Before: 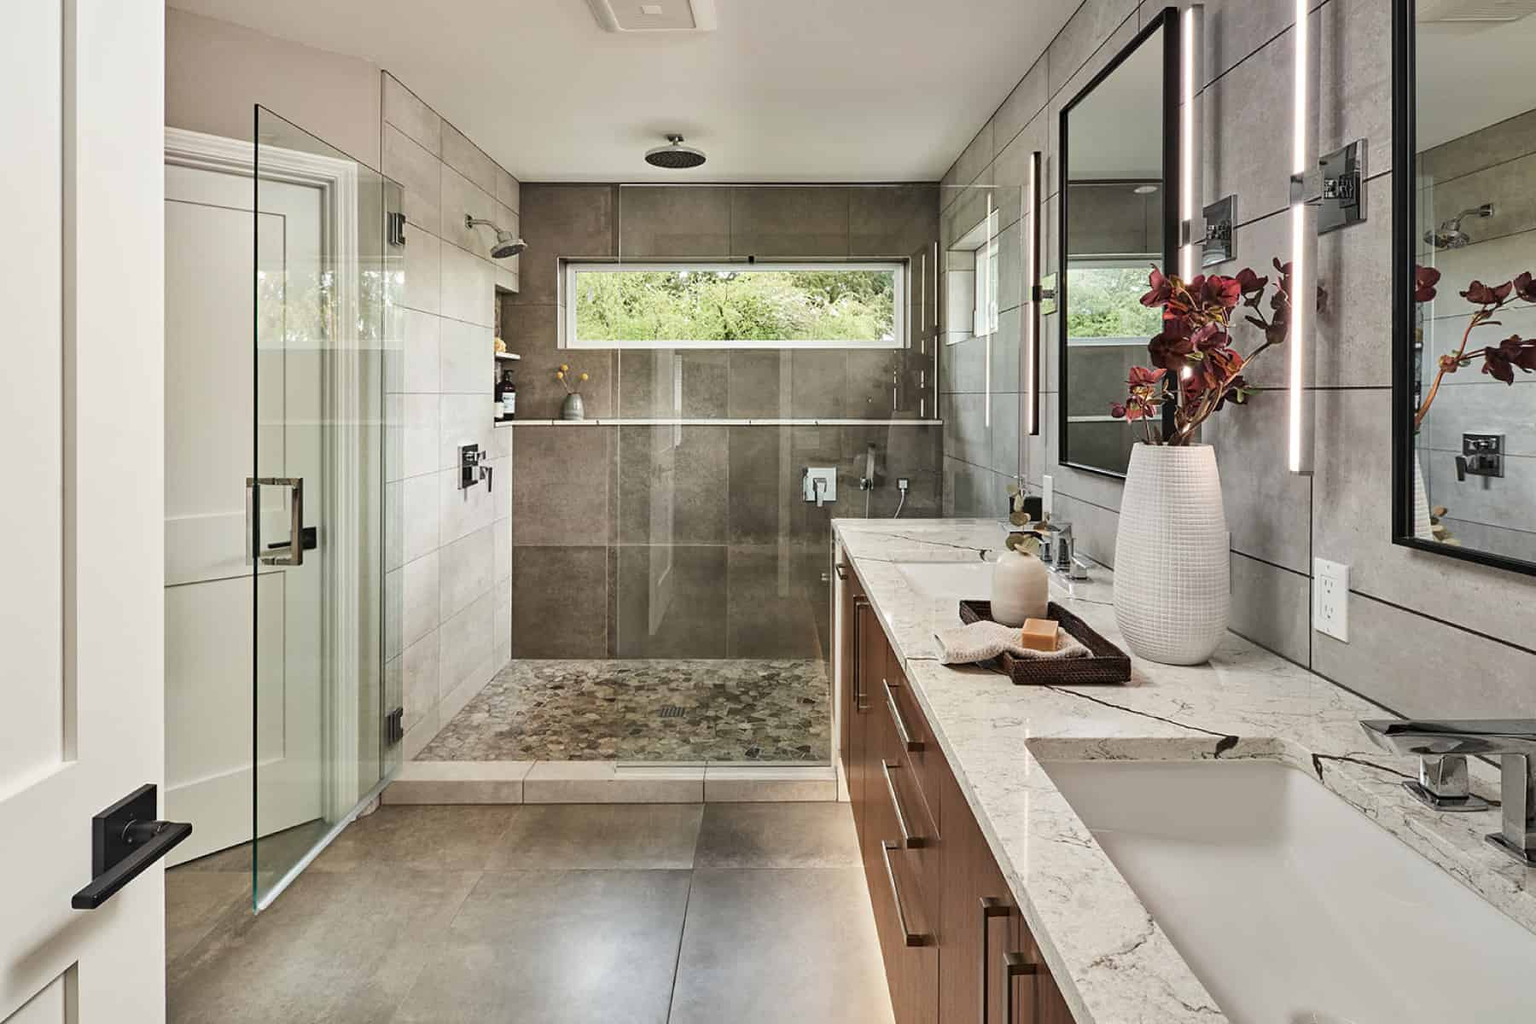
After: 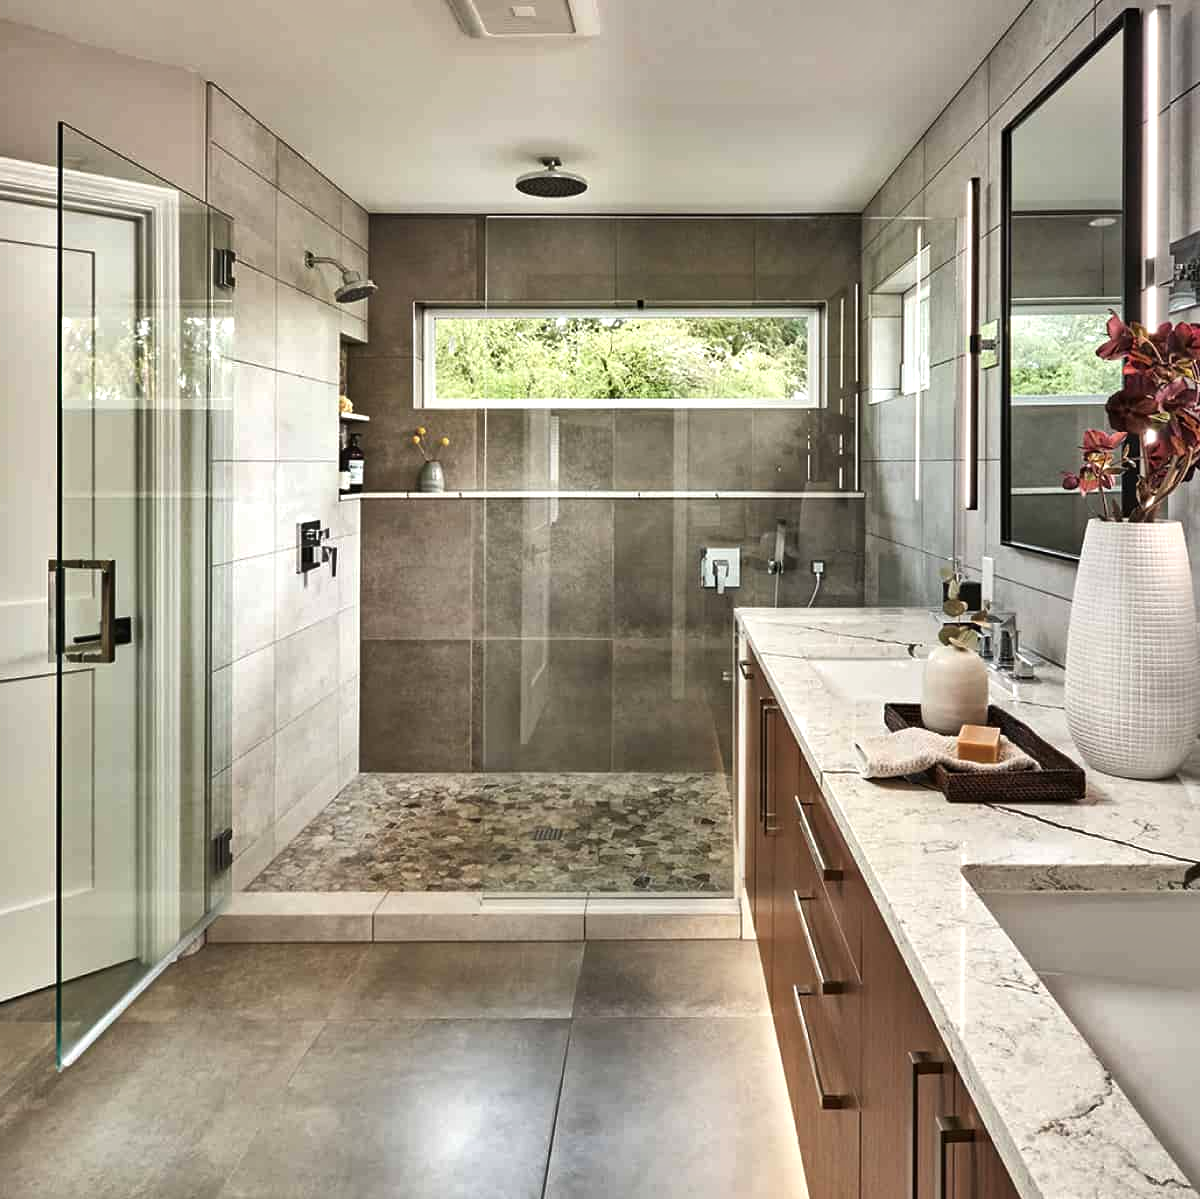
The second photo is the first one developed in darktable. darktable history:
tone equalizer: -8 EV -0.453 EV, -7 EV -0.404 EV, -6 EV -0.31 EV, -5 EV -0.184 EV, -3 EV 0.231 EV, -2 EV 0.341 EV, -1 EV 0.38 EV, +0 EV 0.411 EV
shadows and highlights: shadows 58.62, highlights -60.28, soften with gaussian
crop and rotate: left 13.381%, right 19.927%
